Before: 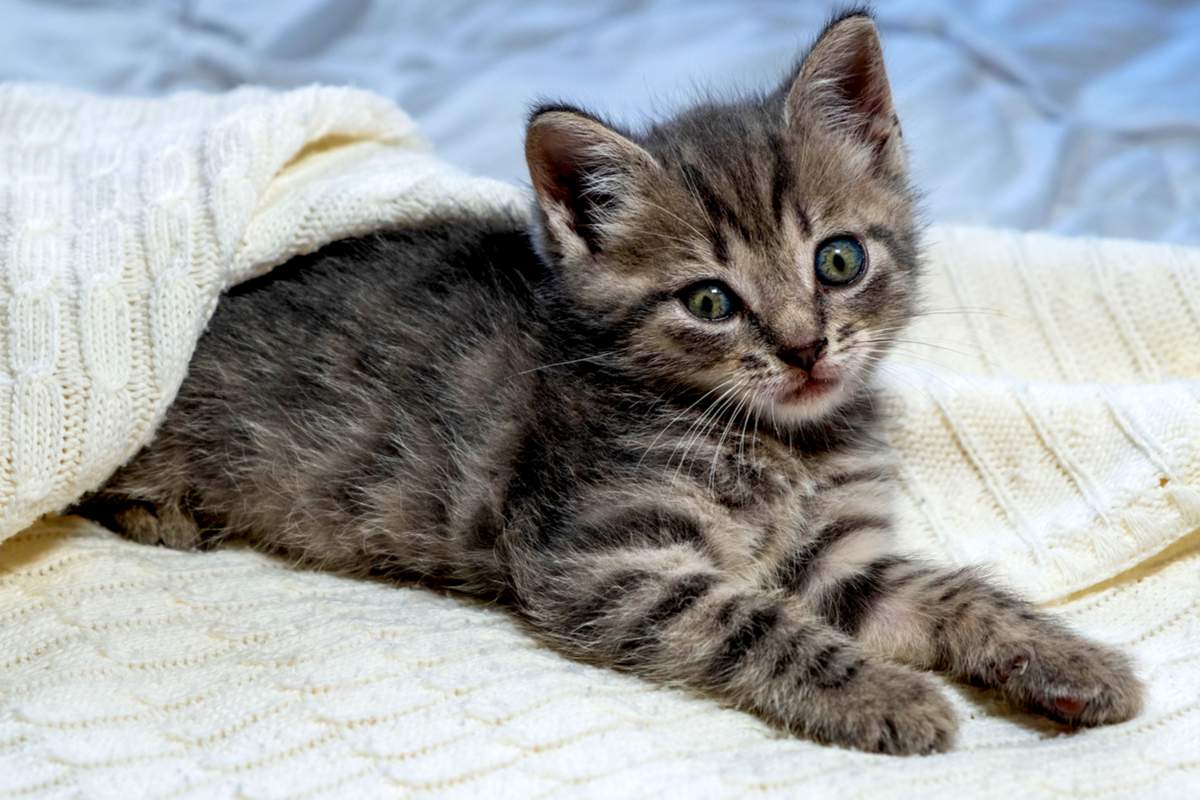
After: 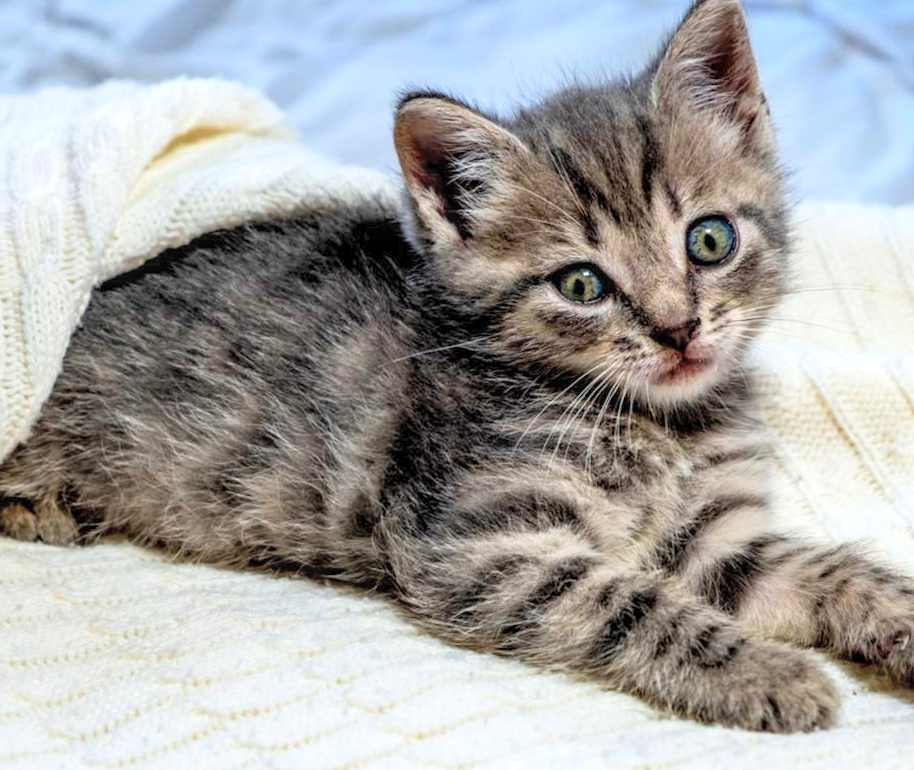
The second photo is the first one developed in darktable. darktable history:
crop: left 9.88%, right 12.664%
tone equalizer: on, module defaults
contrast brightness saturation: contrast 0.1, brightness 0.3, saturation 0.14
rotate and perspective: rotation -1.42°, crop left 0.016, crop right 0.984, crop top 0.035, crop bottom 0.965
color balance: output saturation 98.5%
local contrast: on, module defaults
